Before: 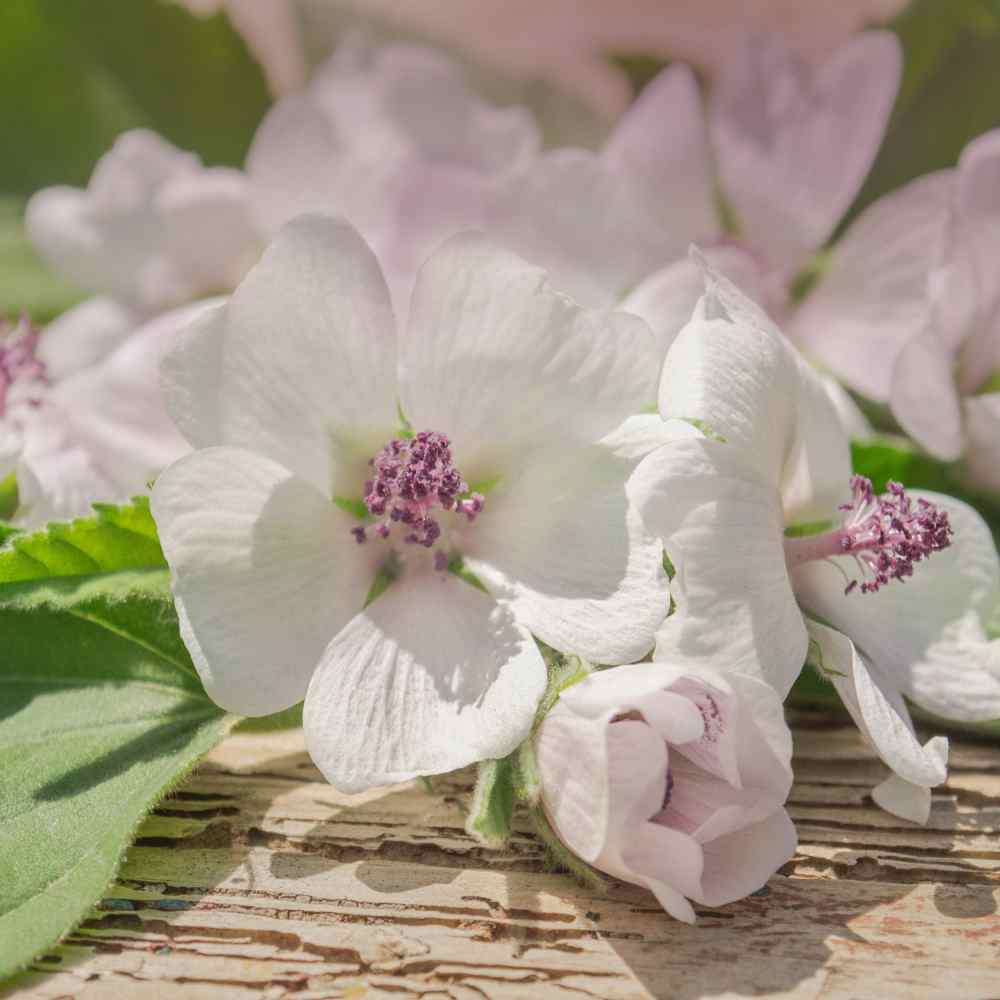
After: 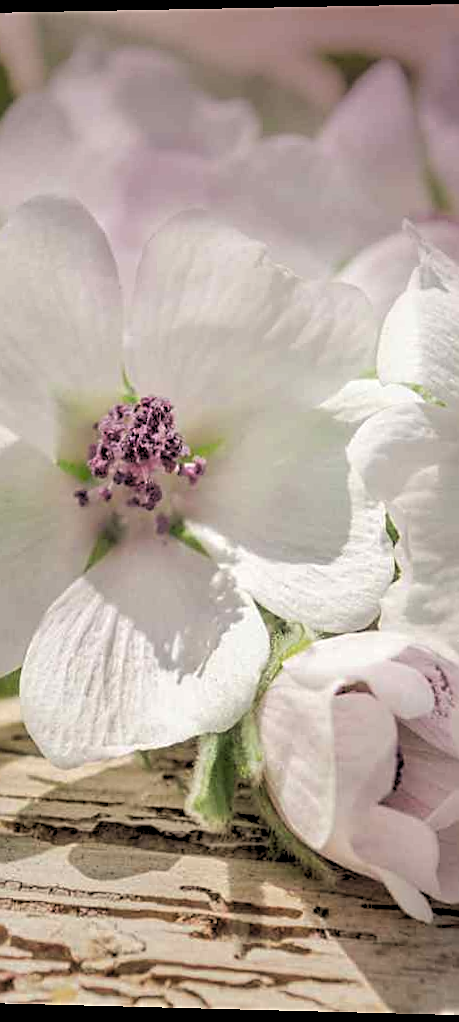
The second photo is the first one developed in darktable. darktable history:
sharpen: on, module defaults
rgb levels: levels [[0.034, 0.472, 0.904], [0, 0.5, 1], [0, 0.5, 1]]
crop: left 28.583%, right 29.231%
rotate and perspective: rotation 0.128°, lens shift (vertical) -0.181, lens shift (horizontal) -0.044, shear 0.001, automatic cropping off
